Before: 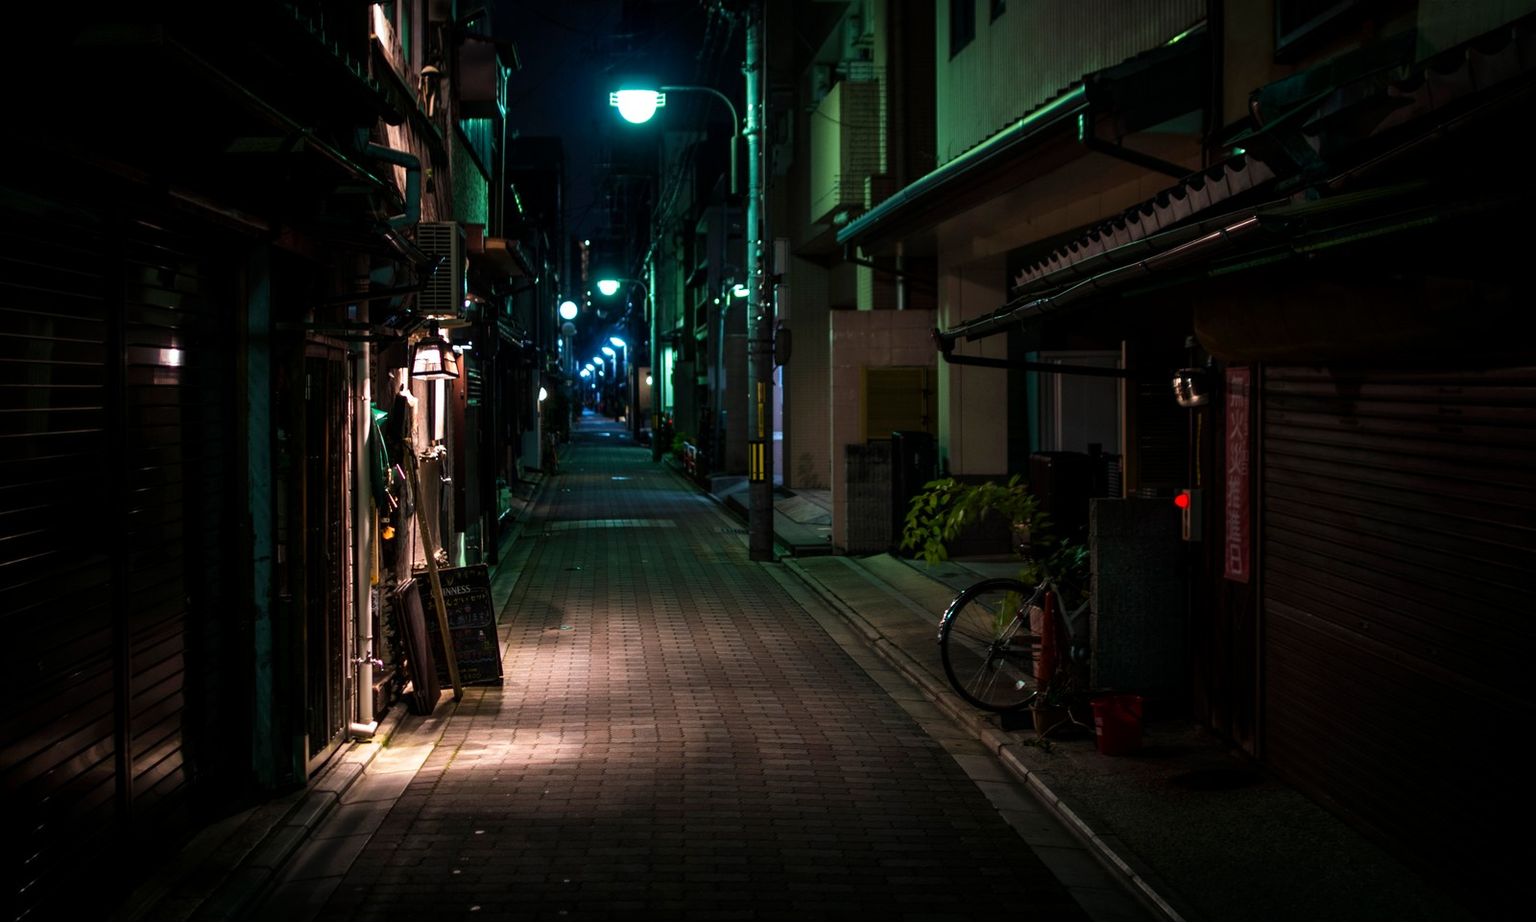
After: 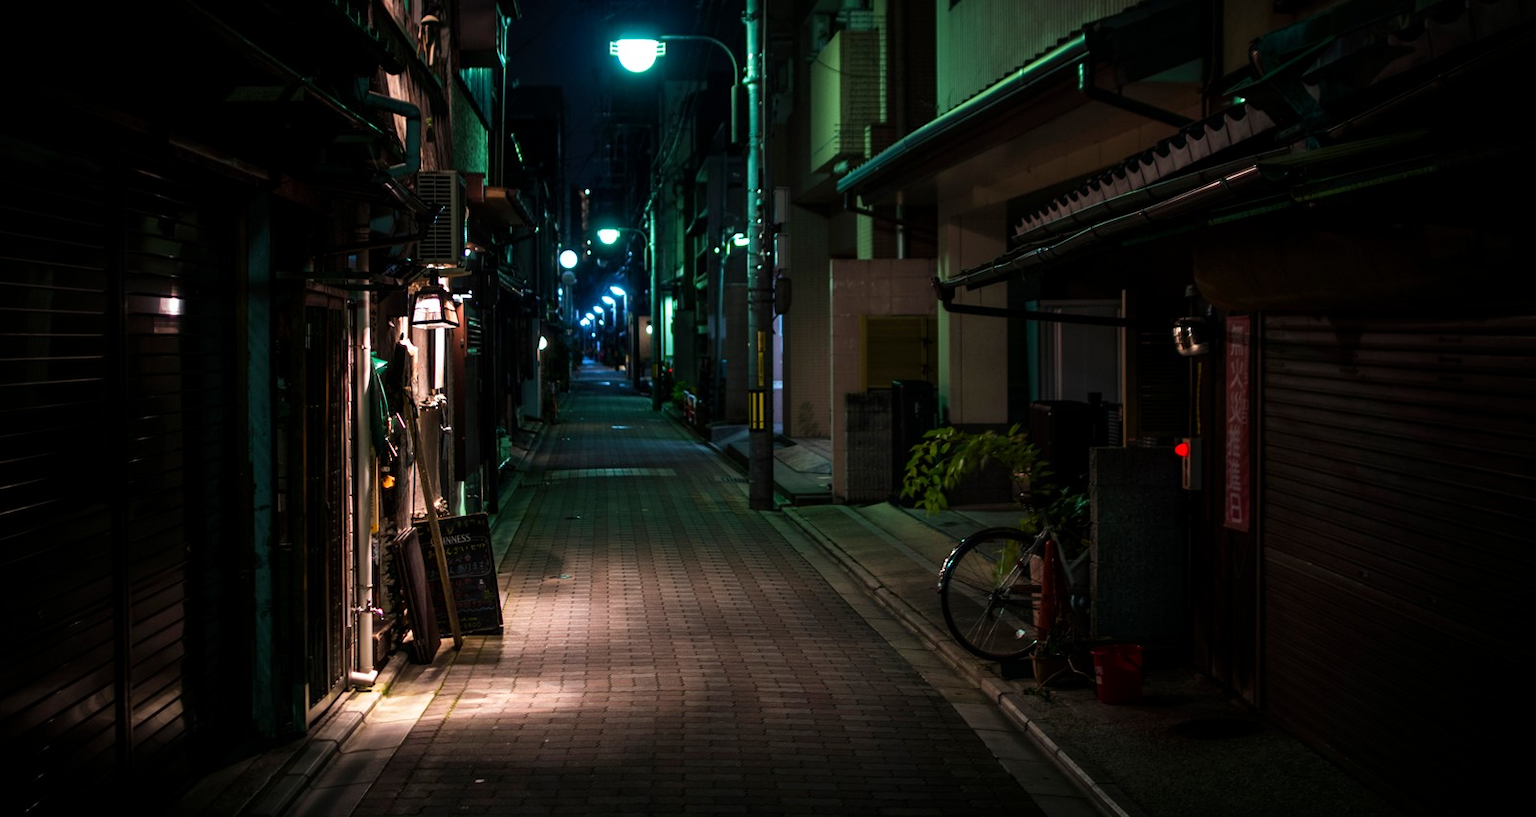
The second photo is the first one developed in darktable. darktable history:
crop and rotate: top 5.609%, bottom 5.609%
exposure: compensate highlight preservation false
vignetting: on, module defaults
